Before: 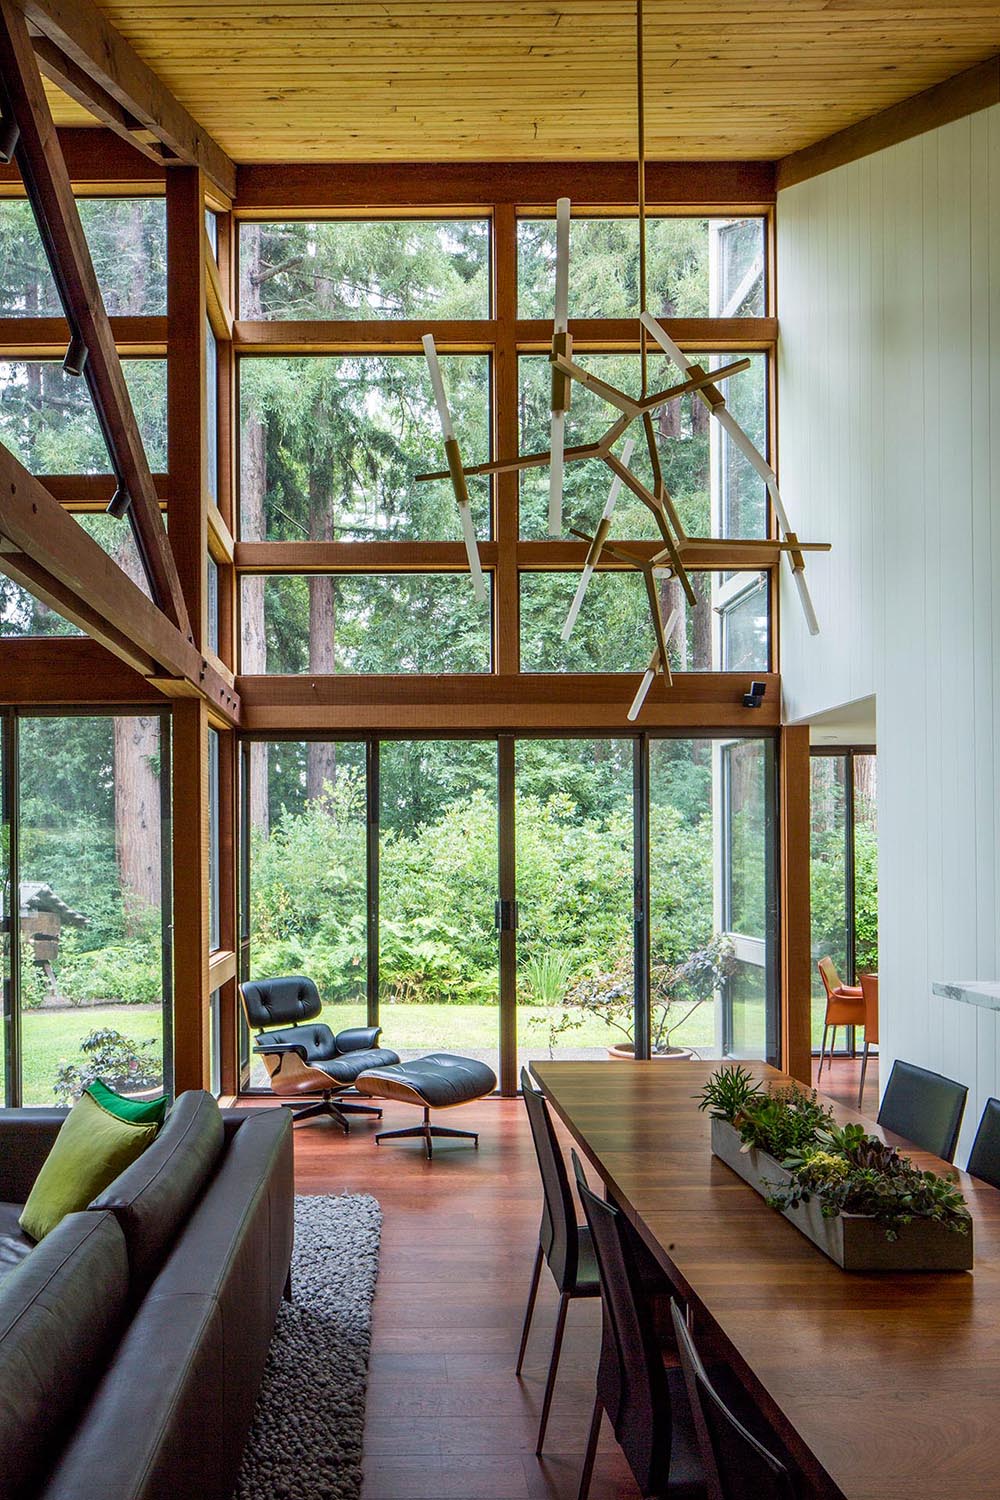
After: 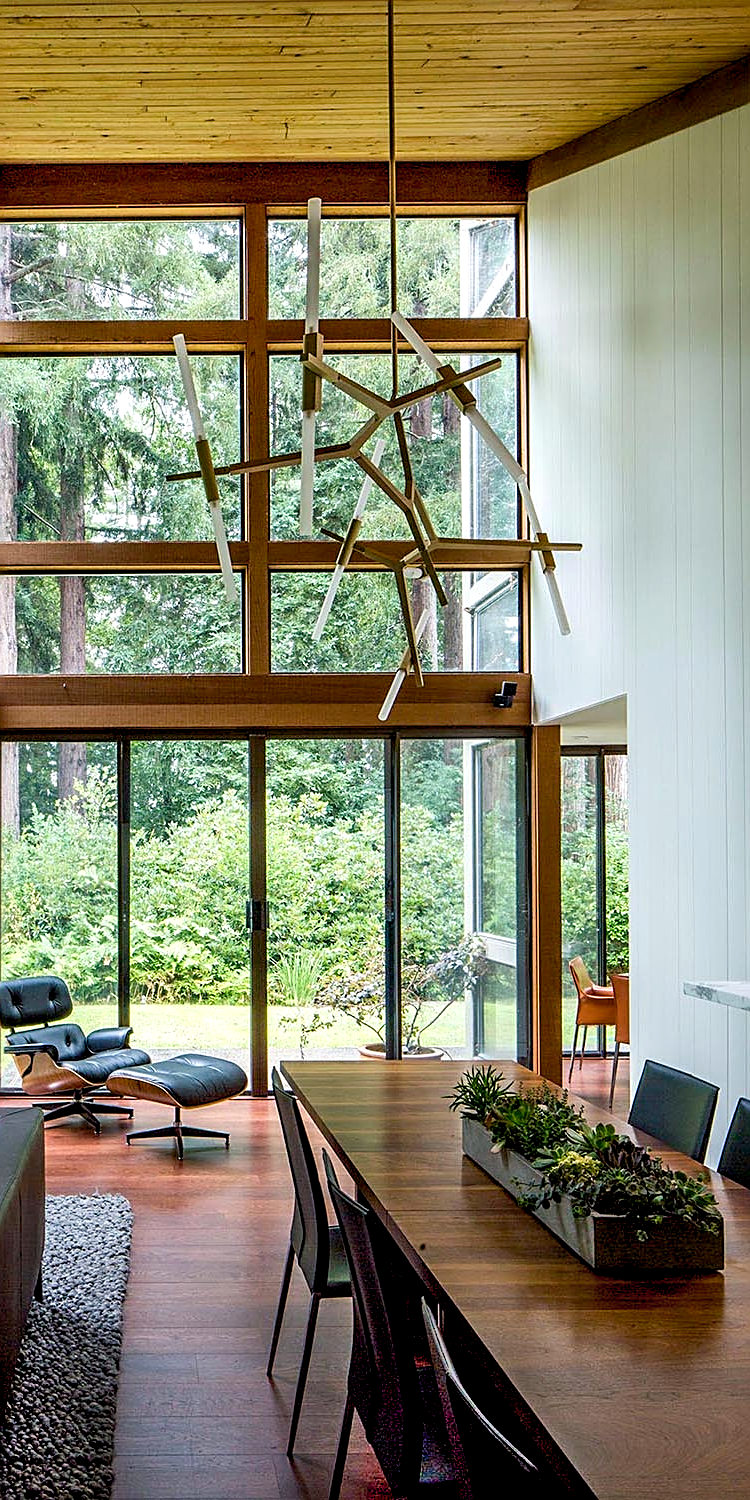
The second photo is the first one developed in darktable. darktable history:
shadows and highlights: radius 47.51, white point adjustment 6.71, compress 79.43%, soften with gaussian
crop and rotate: left 24.975%
color balance rgb: shadows lift › luminance -7.851%, shadows lift › chroma 2.16%, shadows lift › hue 197.78°, global offset › luminance -0.858%, perceptual saturation grading › global saturation -2.249%, perceptual saturation grading › highlights -6.955%, perceptual saturation grading › mid-tones 8.492%, perceptual saturation grading › shadows 3.866%, global vibrance 20%
sharpen: on, module defaults
